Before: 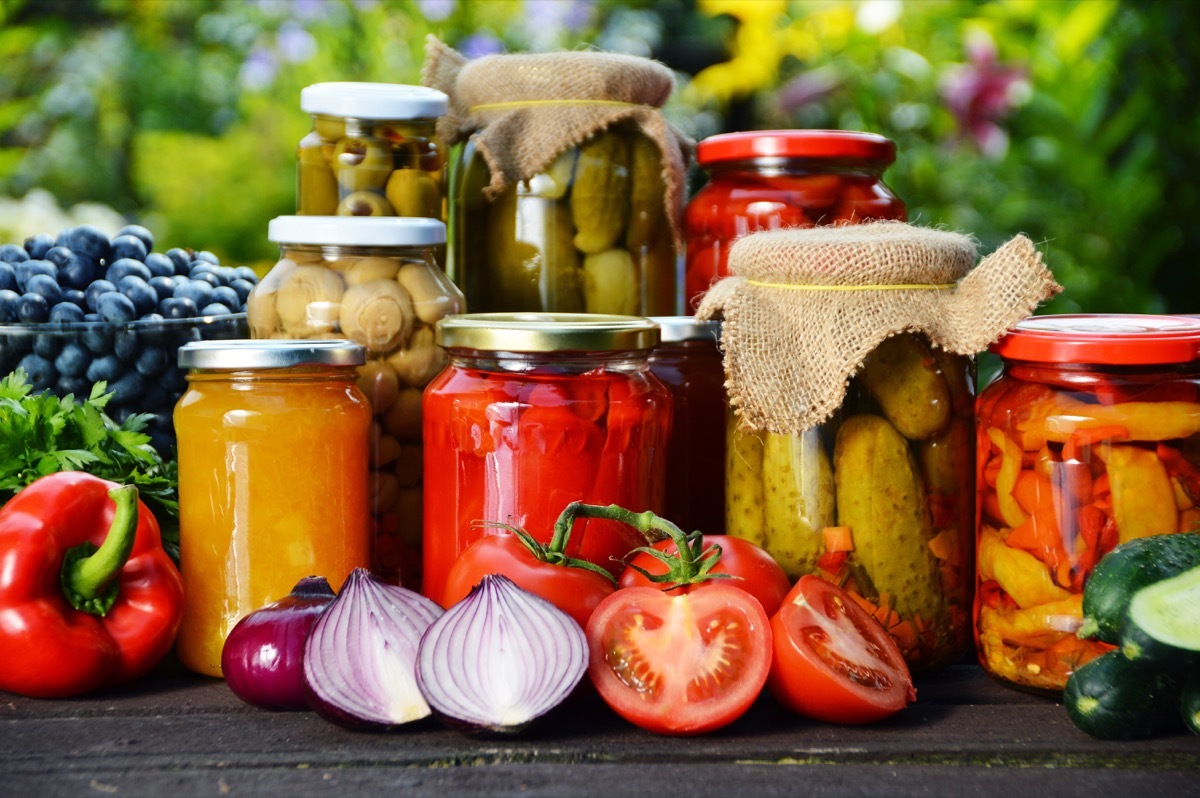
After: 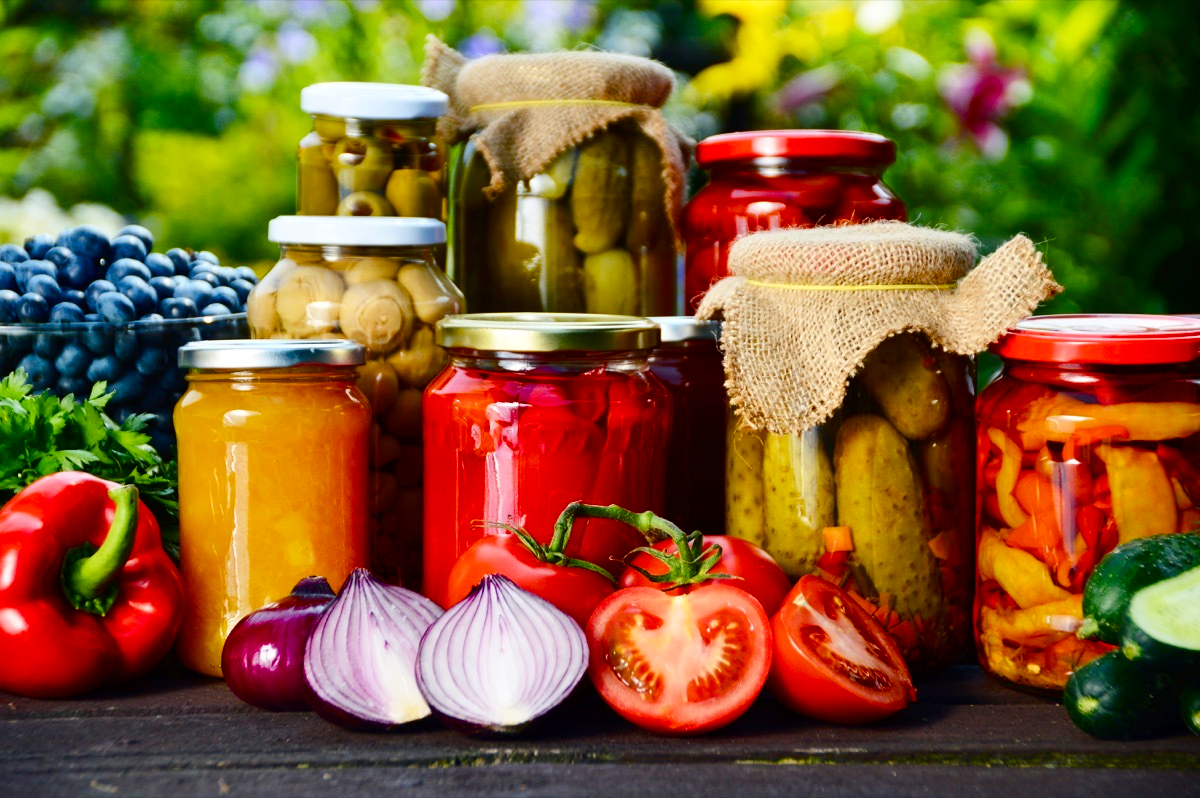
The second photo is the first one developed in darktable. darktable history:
contrast brightness saturation: contrast 0.15, brightness -0.01, saturation 0.1
color balance rgb: perceptual saturation grading › global saturation 20%, perceptual saturation grading › highlights -25%, perceptual saturation grading › shadows 50%
